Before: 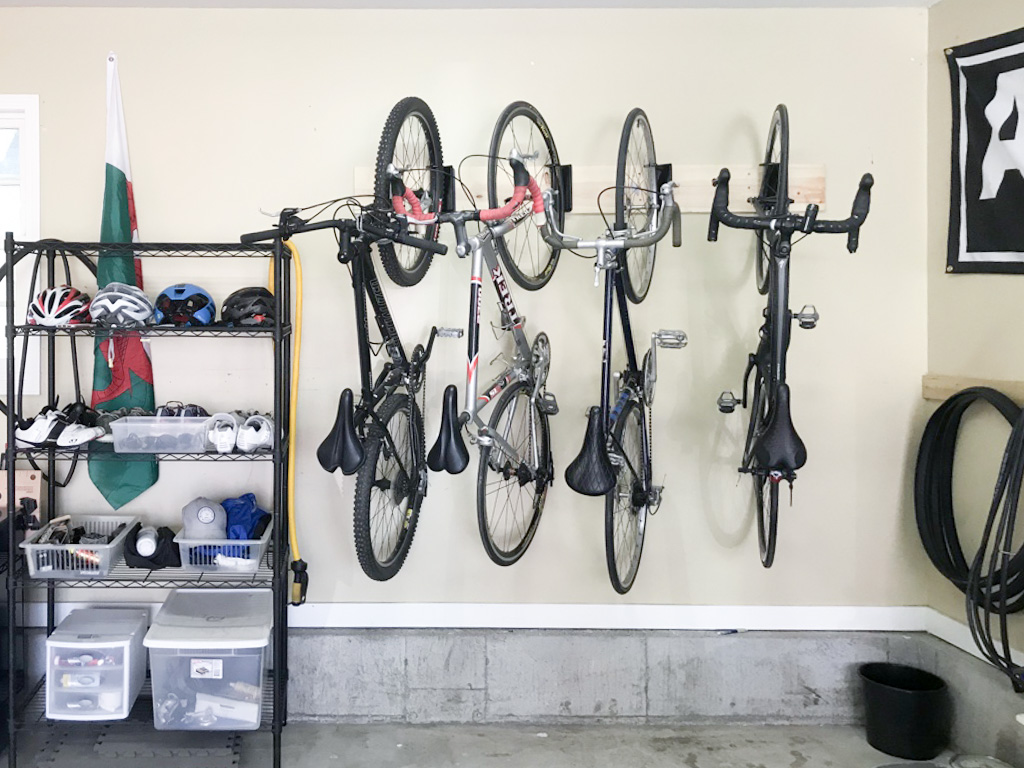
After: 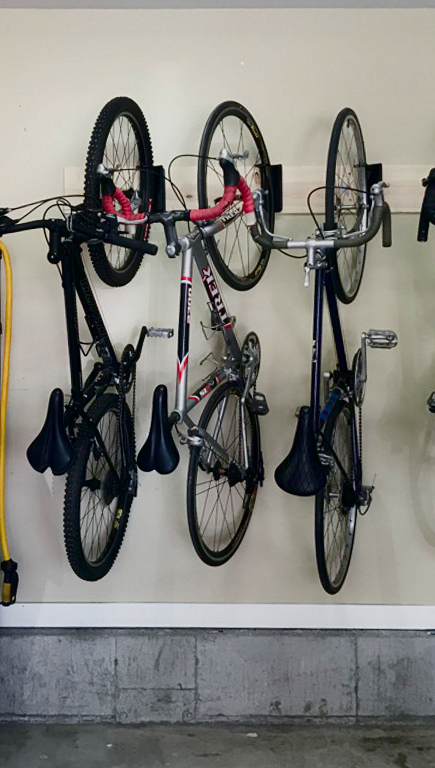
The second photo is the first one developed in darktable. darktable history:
contrast brightness saturation: contrast 0.091, brightness -0.579, saturation 0.17
crop: left 28.342%, right 29.178%
exposure: exposure -0.157 EV, compensate highlight preservation false
contrast equalizer: y [[0.5, 0.488, 0.462, 0.461, 0.491, 0.5], [0.5 ×6], [0.5 ×6], [0 ×6], [0 ×6]]
